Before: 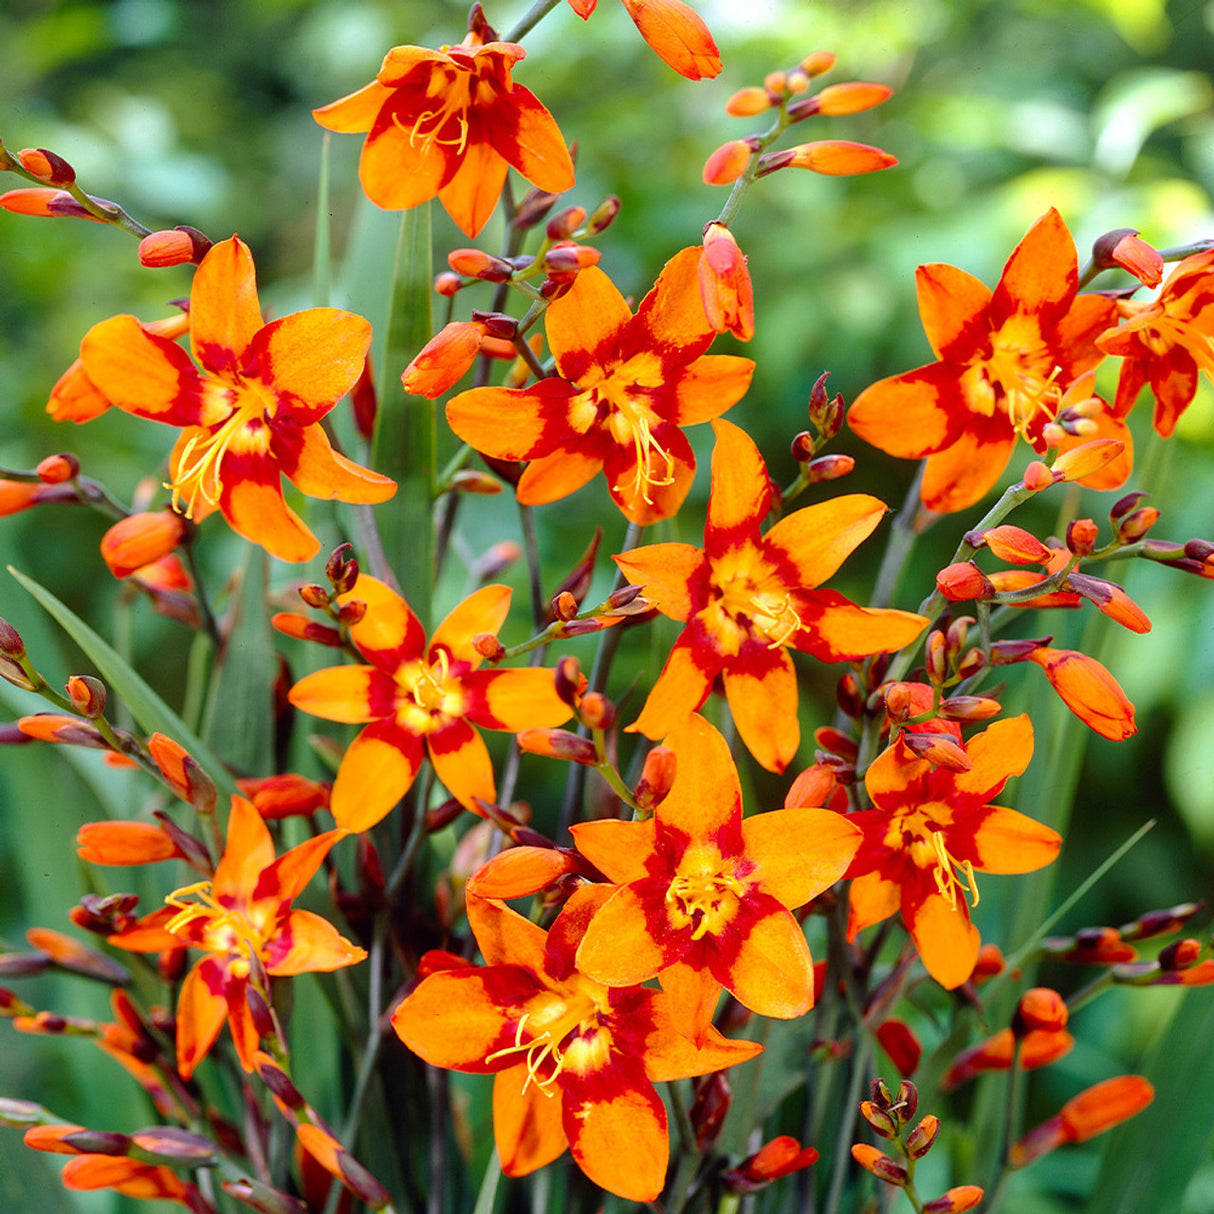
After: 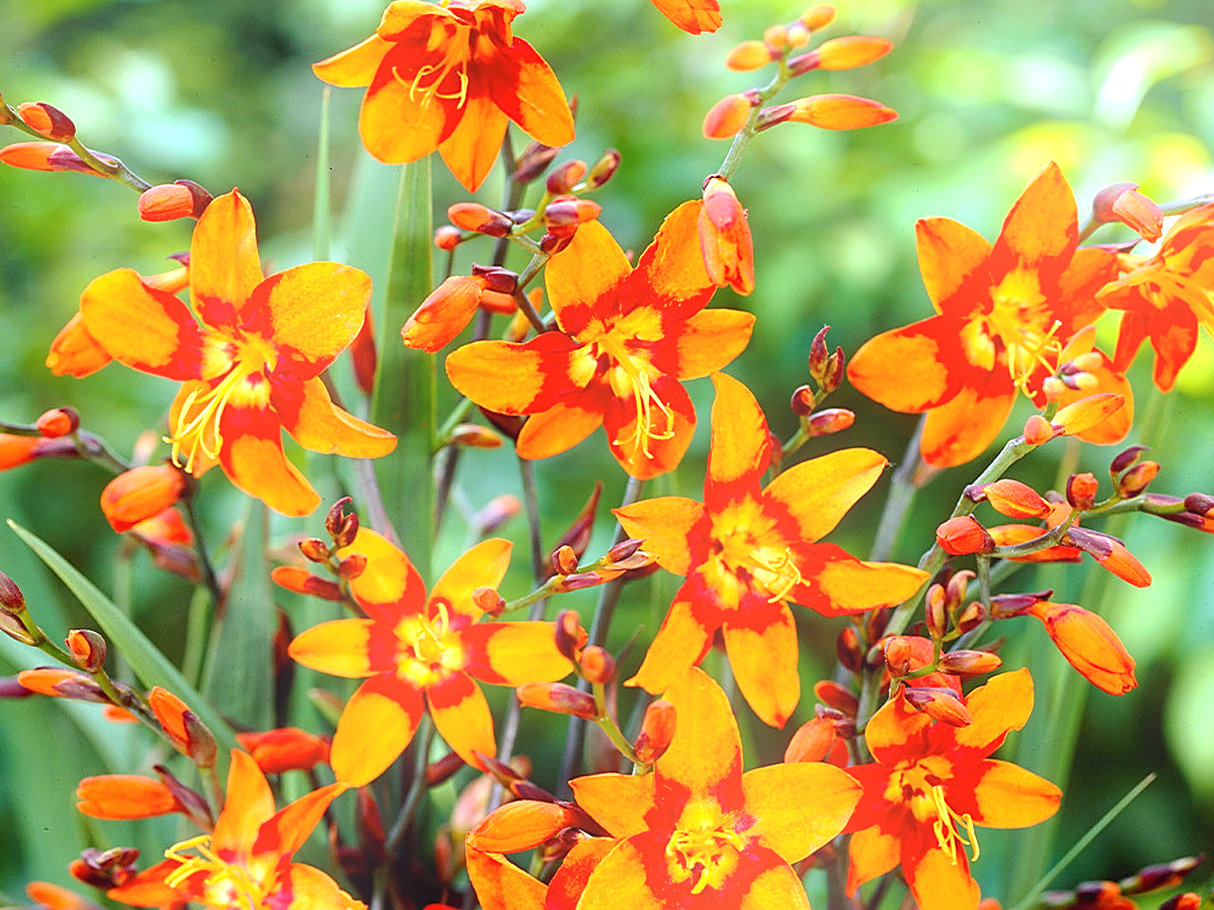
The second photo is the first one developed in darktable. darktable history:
crop: top 3.857%, bottom 21.132%
sharpen: on, module defaults
exposure: black level correction 0, exposure 0.5 EV, compensate highlight preservation false
bloom: size 16%, threshold 98%, strength 20%
